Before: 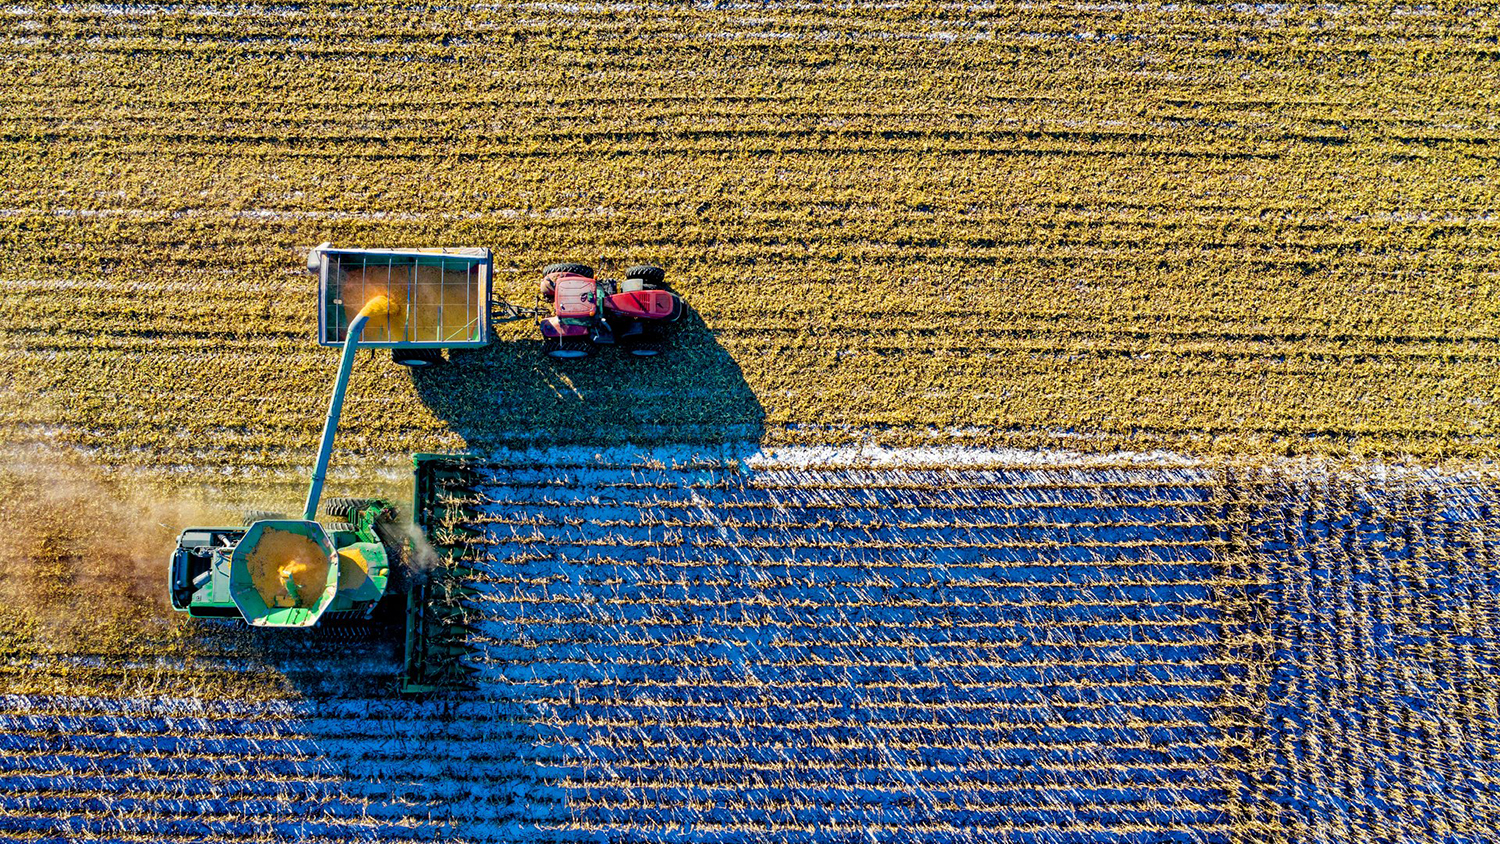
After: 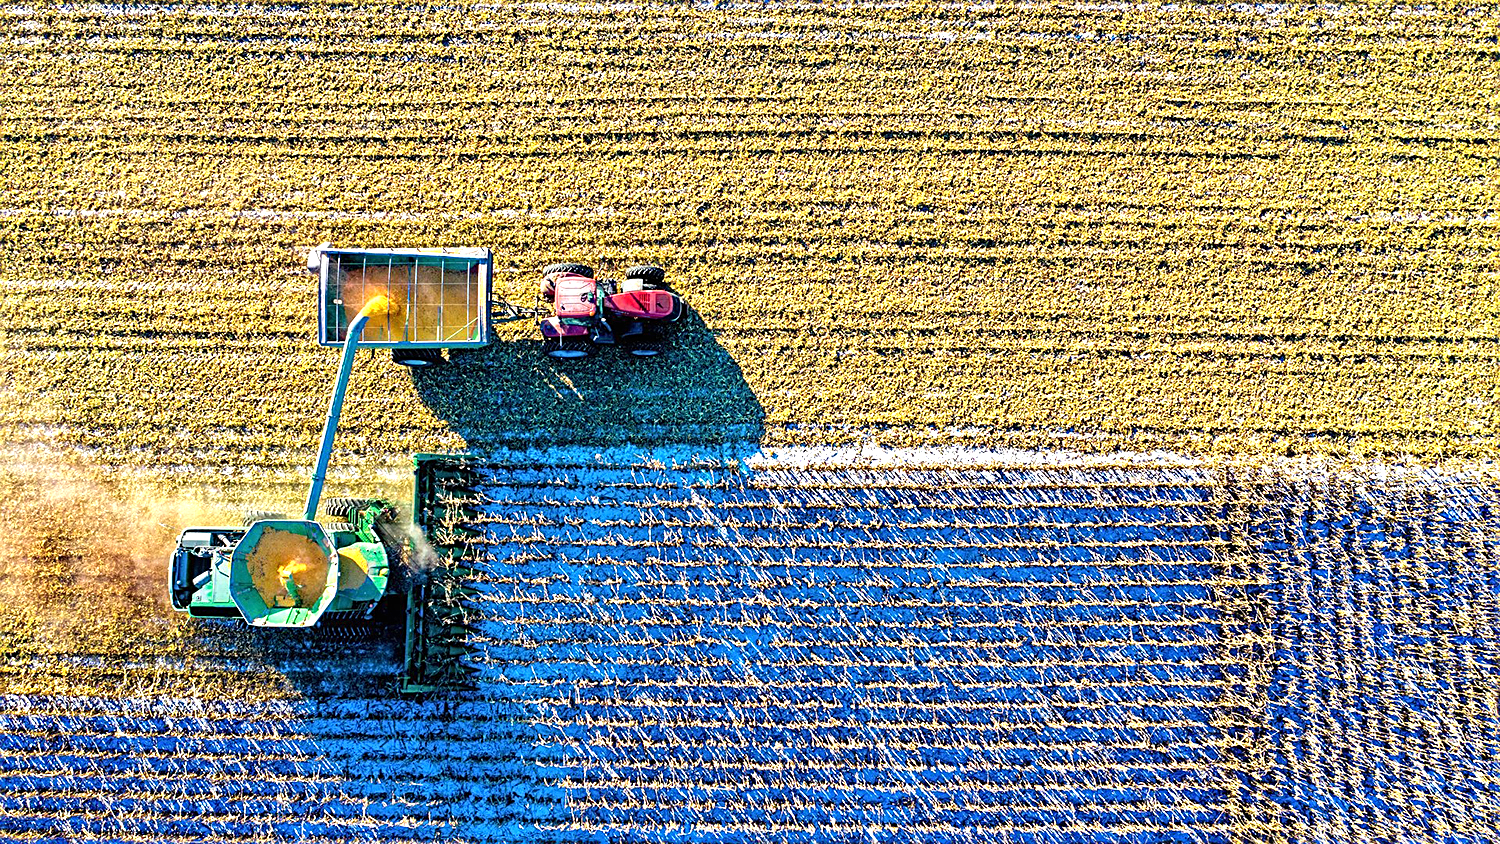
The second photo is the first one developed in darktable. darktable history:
sharpen: on, module defaults
exposure: black level correction 0, exposure 0.95 EV, compensate highlight preservation false
